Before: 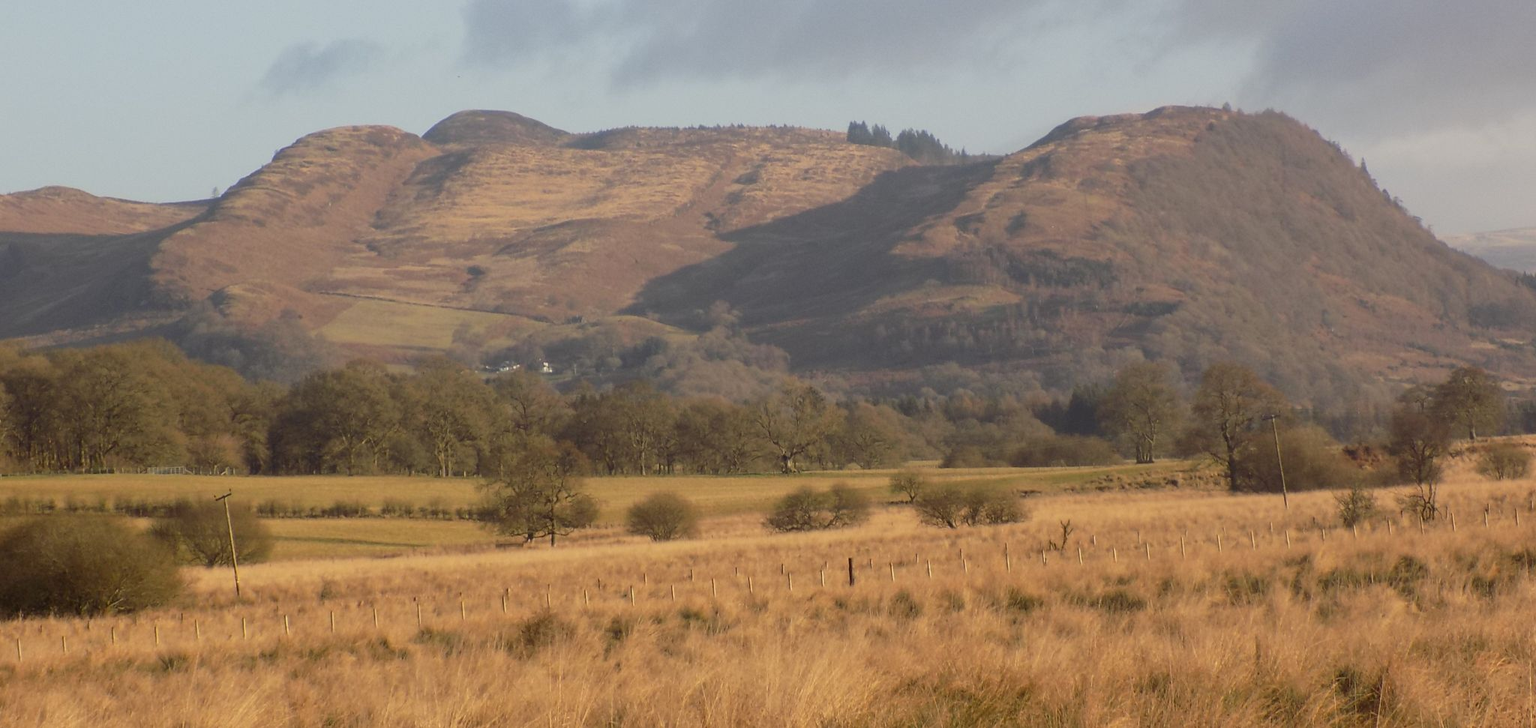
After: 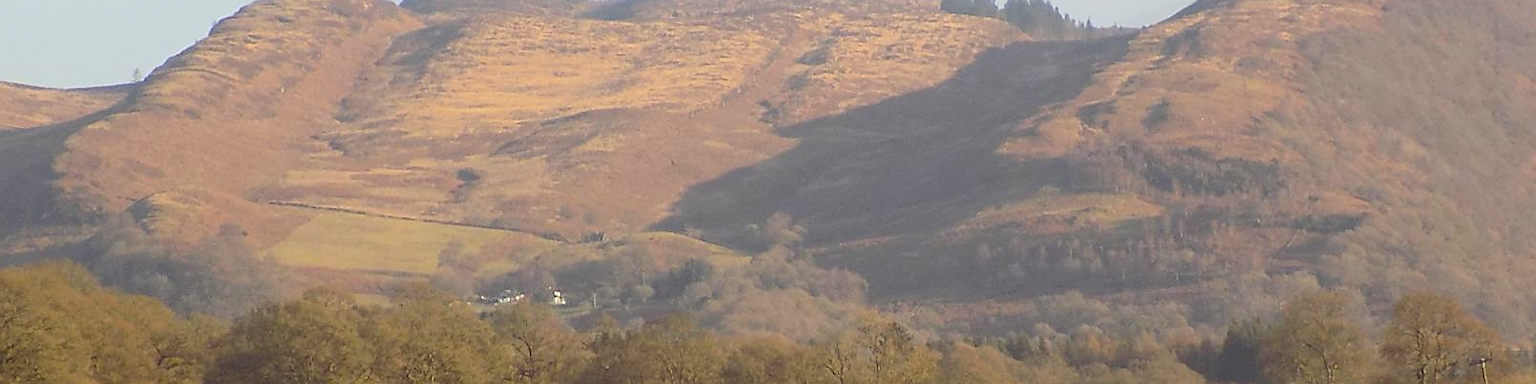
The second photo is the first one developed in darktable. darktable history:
color balance rgb: perceptual saturation grading › global saturation 25%, global vibrance 10%
crop: left 7.036%, top 18.398%, right 14.379%, bottom 40.043%
white balance: emerald 1
sharpen: radius 1.4, amount 1.25, threshold 0.7
contrast brightness saturation: contrast 0.14, brightness 0.21
